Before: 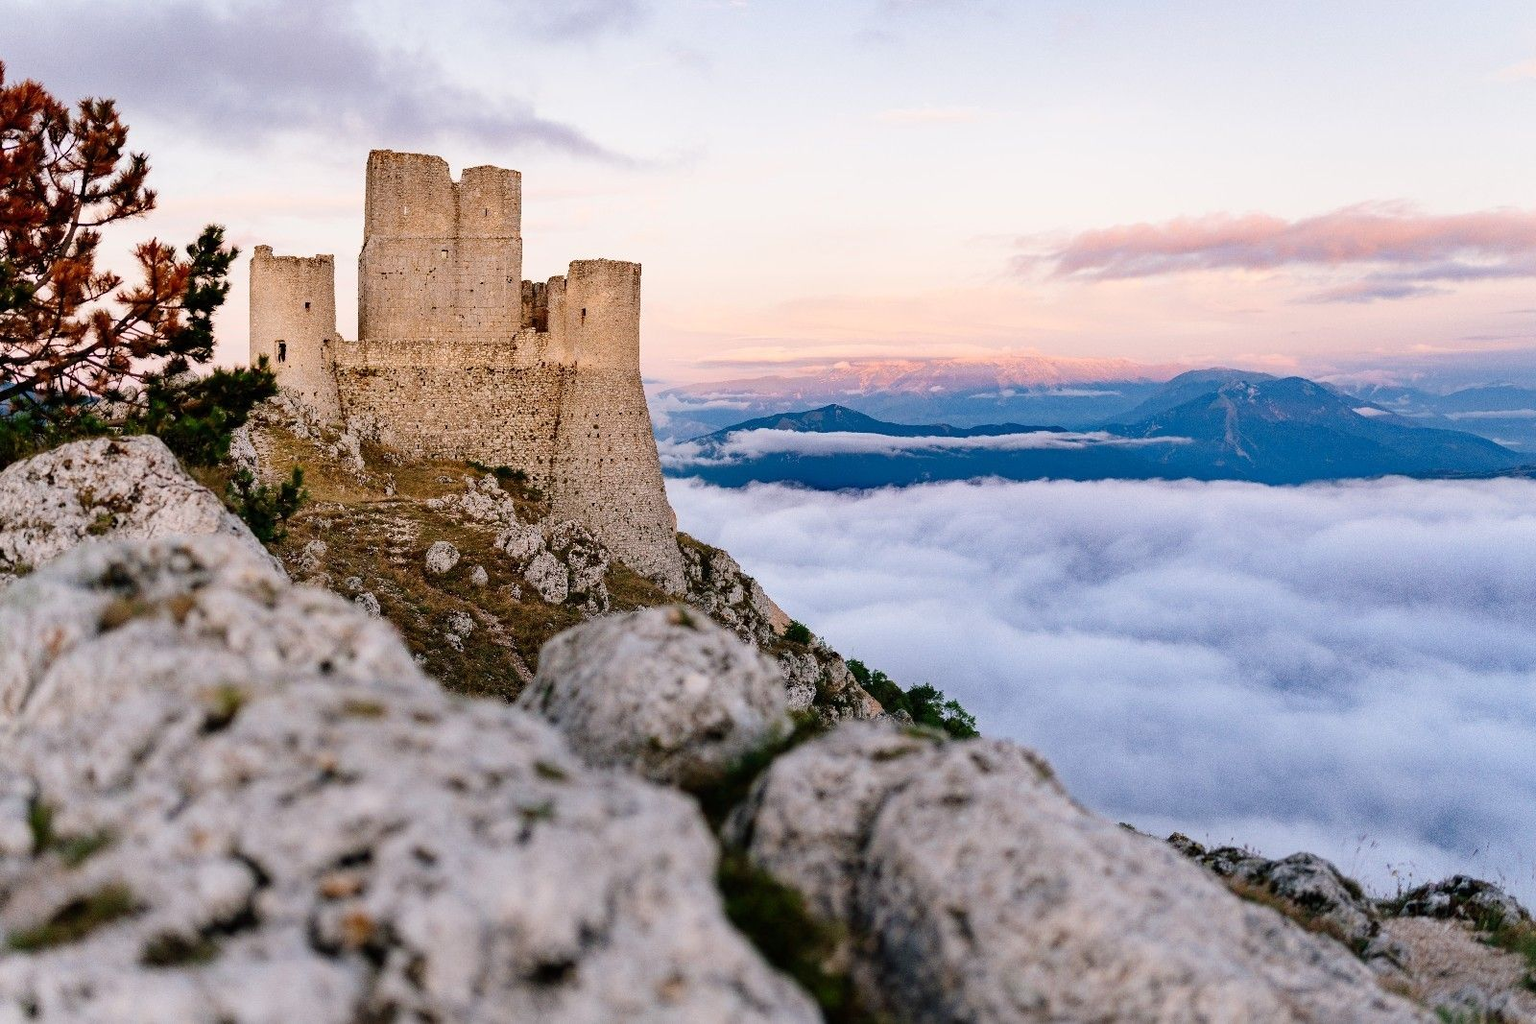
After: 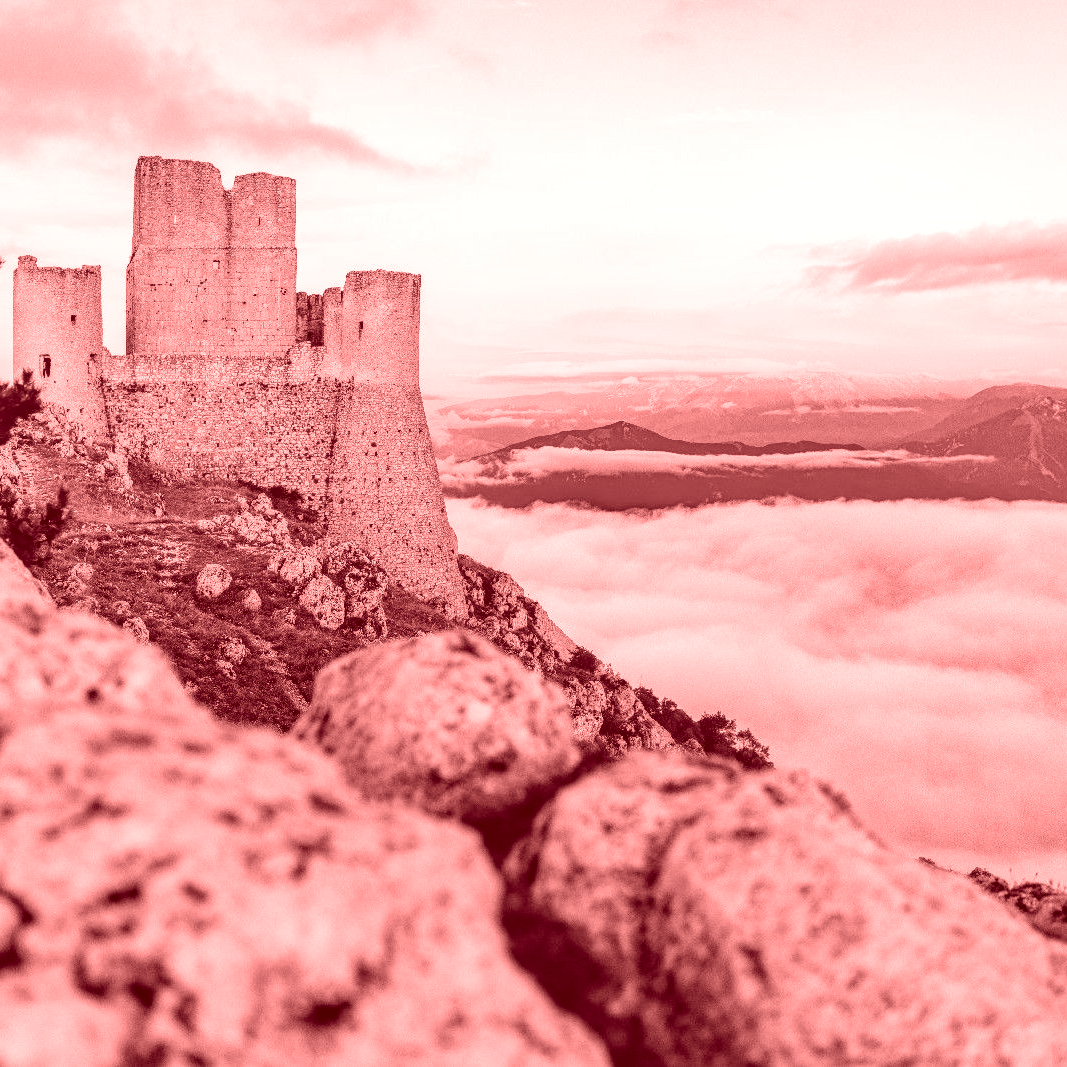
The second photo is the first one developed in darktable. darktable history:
colorize: saturation 60%, source mix 100%
local contrast: on, module defaults
crop and rotate: left 15.446%, right 17.836%
